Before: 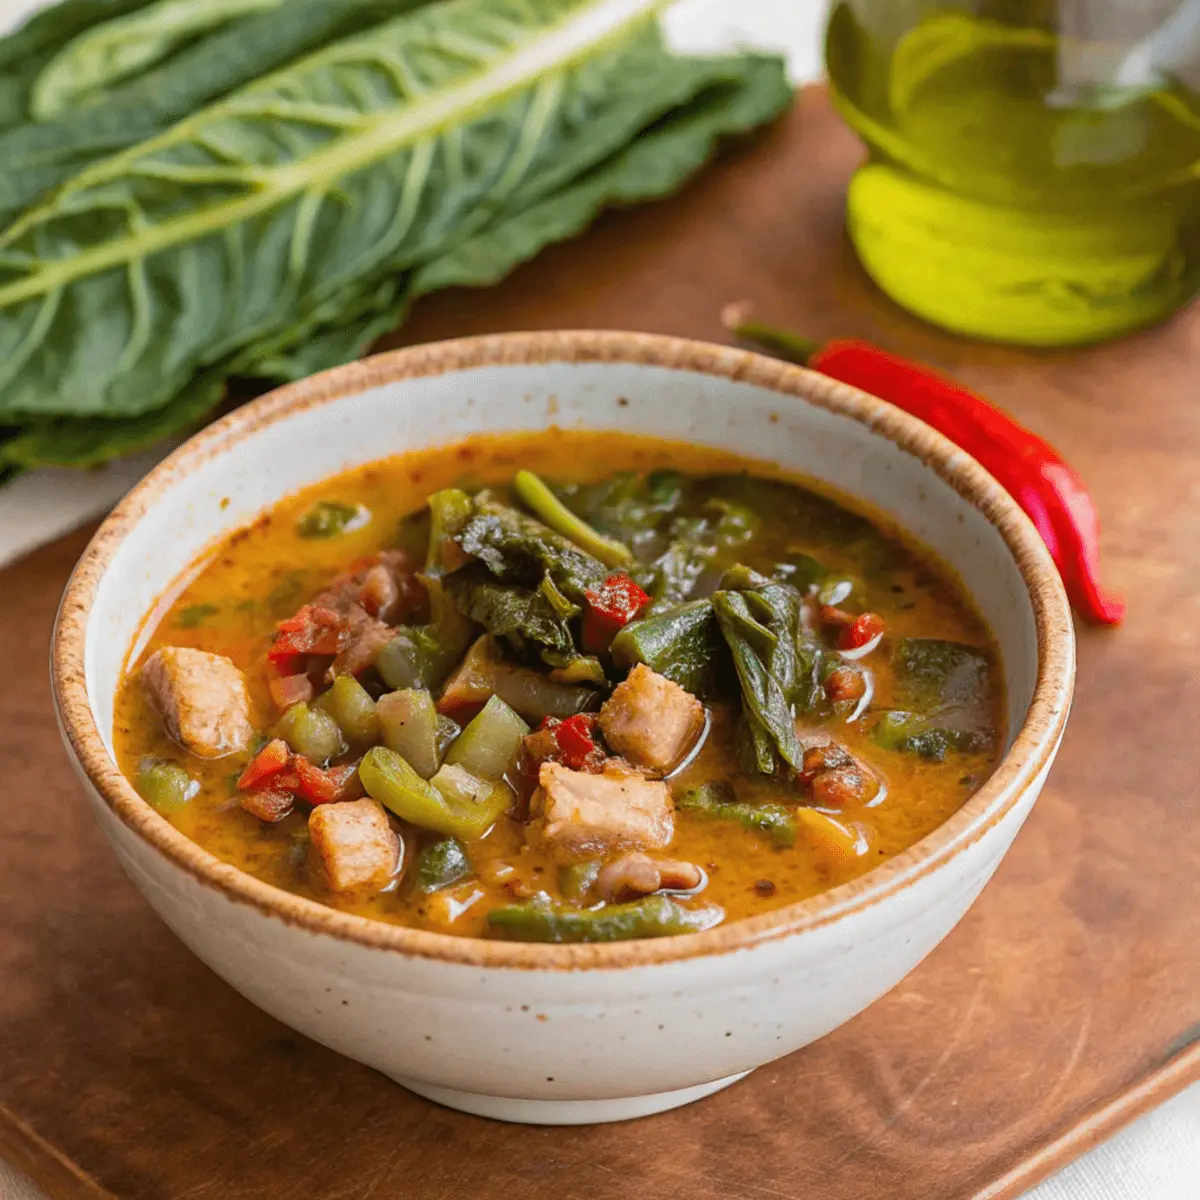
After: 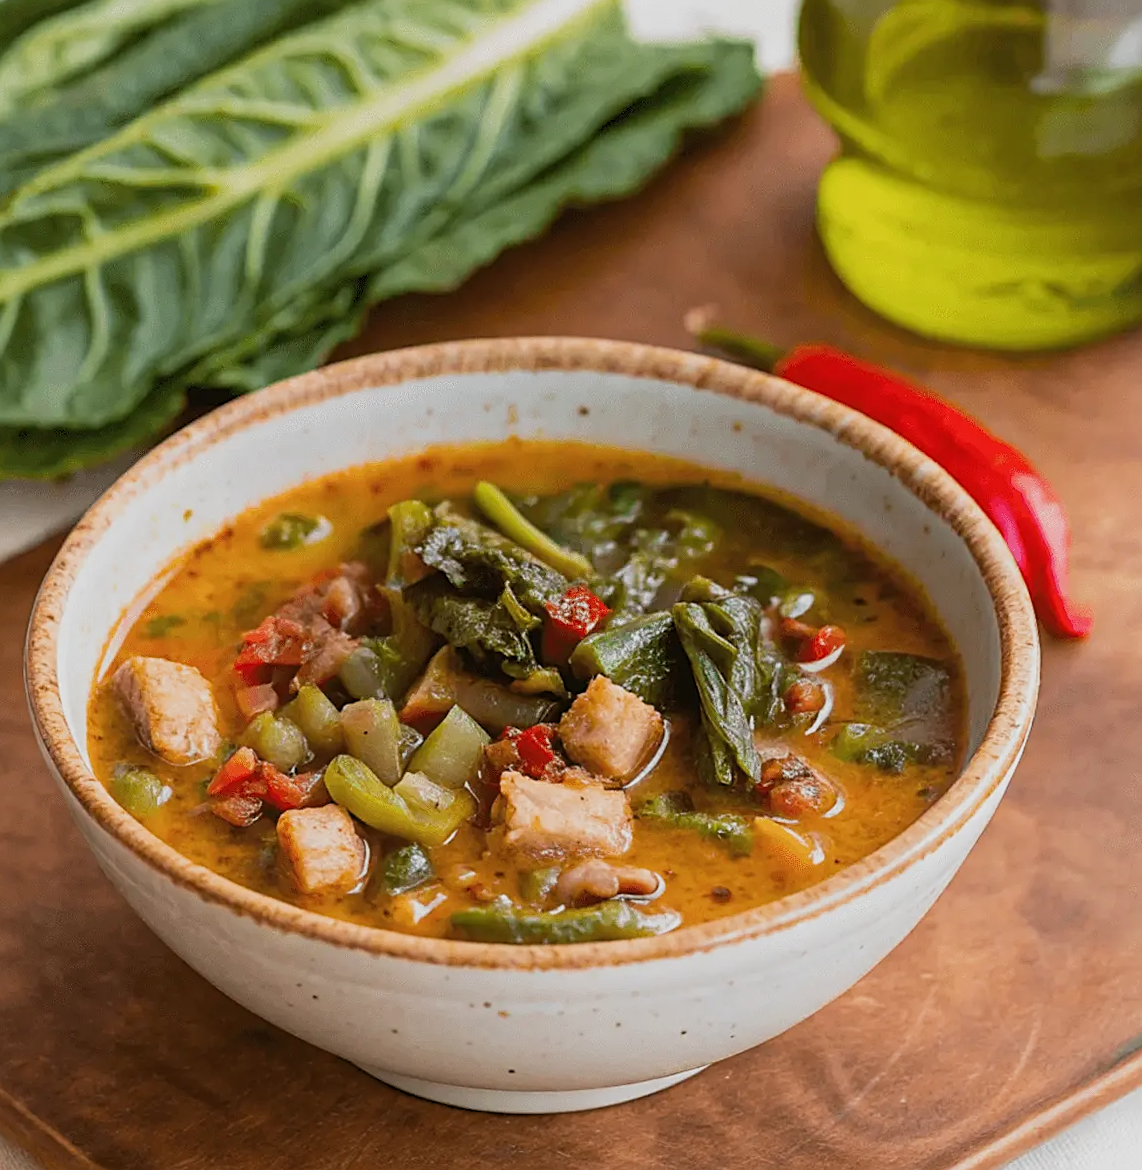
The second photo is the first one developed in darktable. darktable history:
sharpen: on, module defaults
rotate and perspective: rotation 0.074°, lens shift (vertical) 0.096, lens shift (horizontal) -0.041, crop left 0.043, crop right 0.952, crop top 0.024, crop bottom 0.979
sigmoid: contrast 1.22, skew 0.65
